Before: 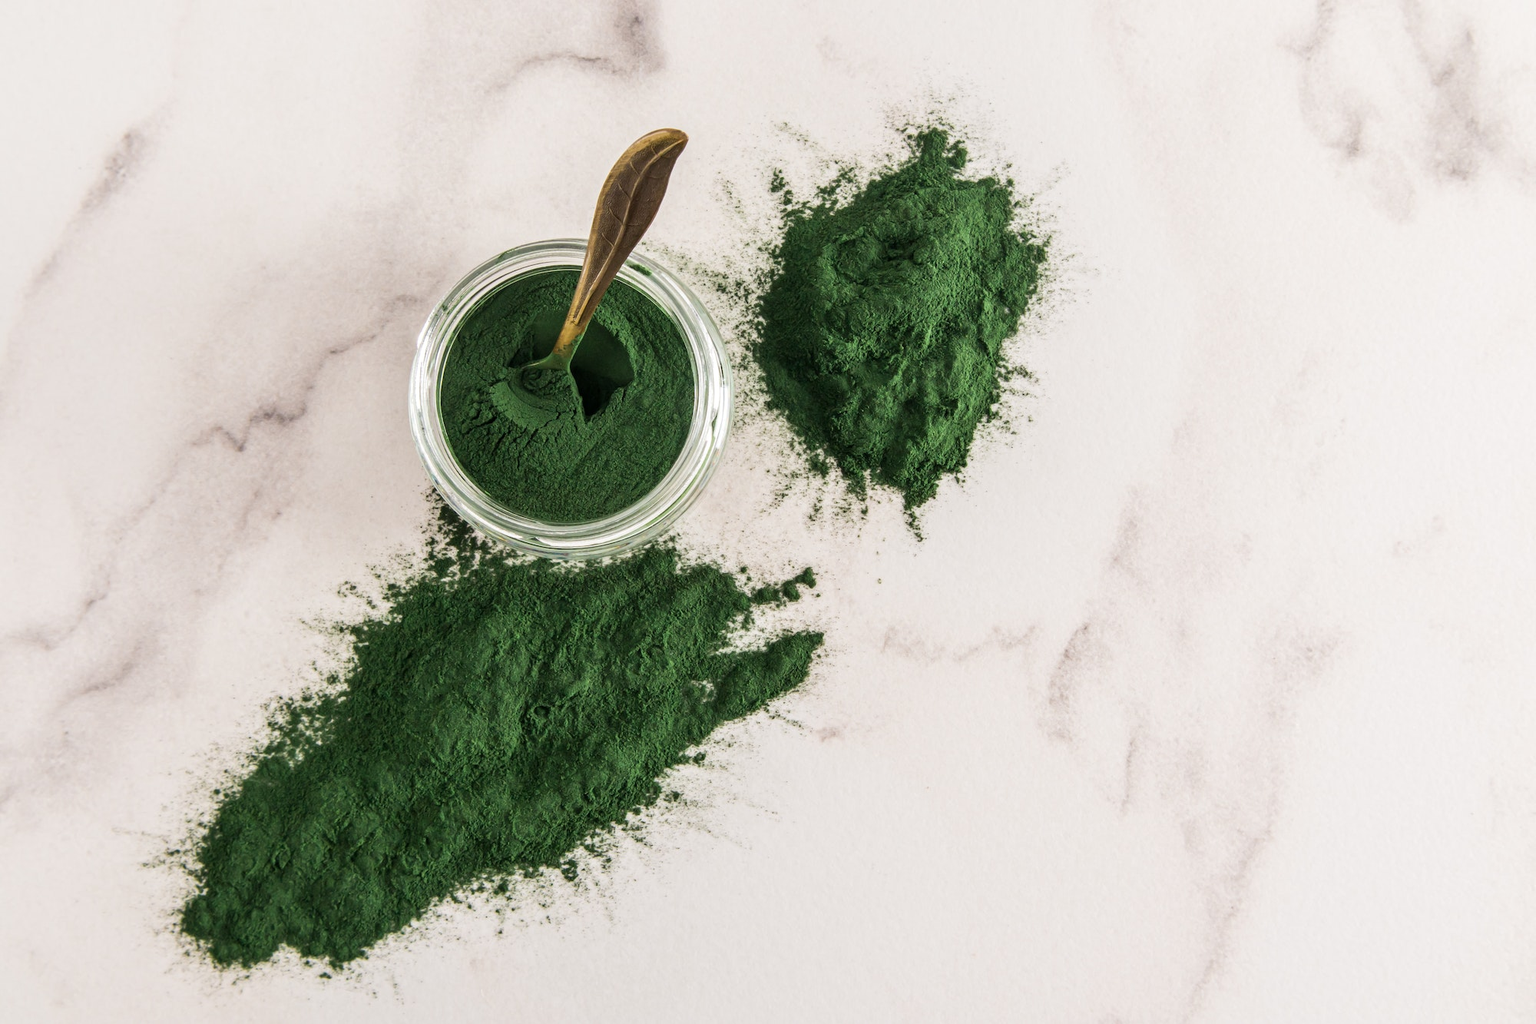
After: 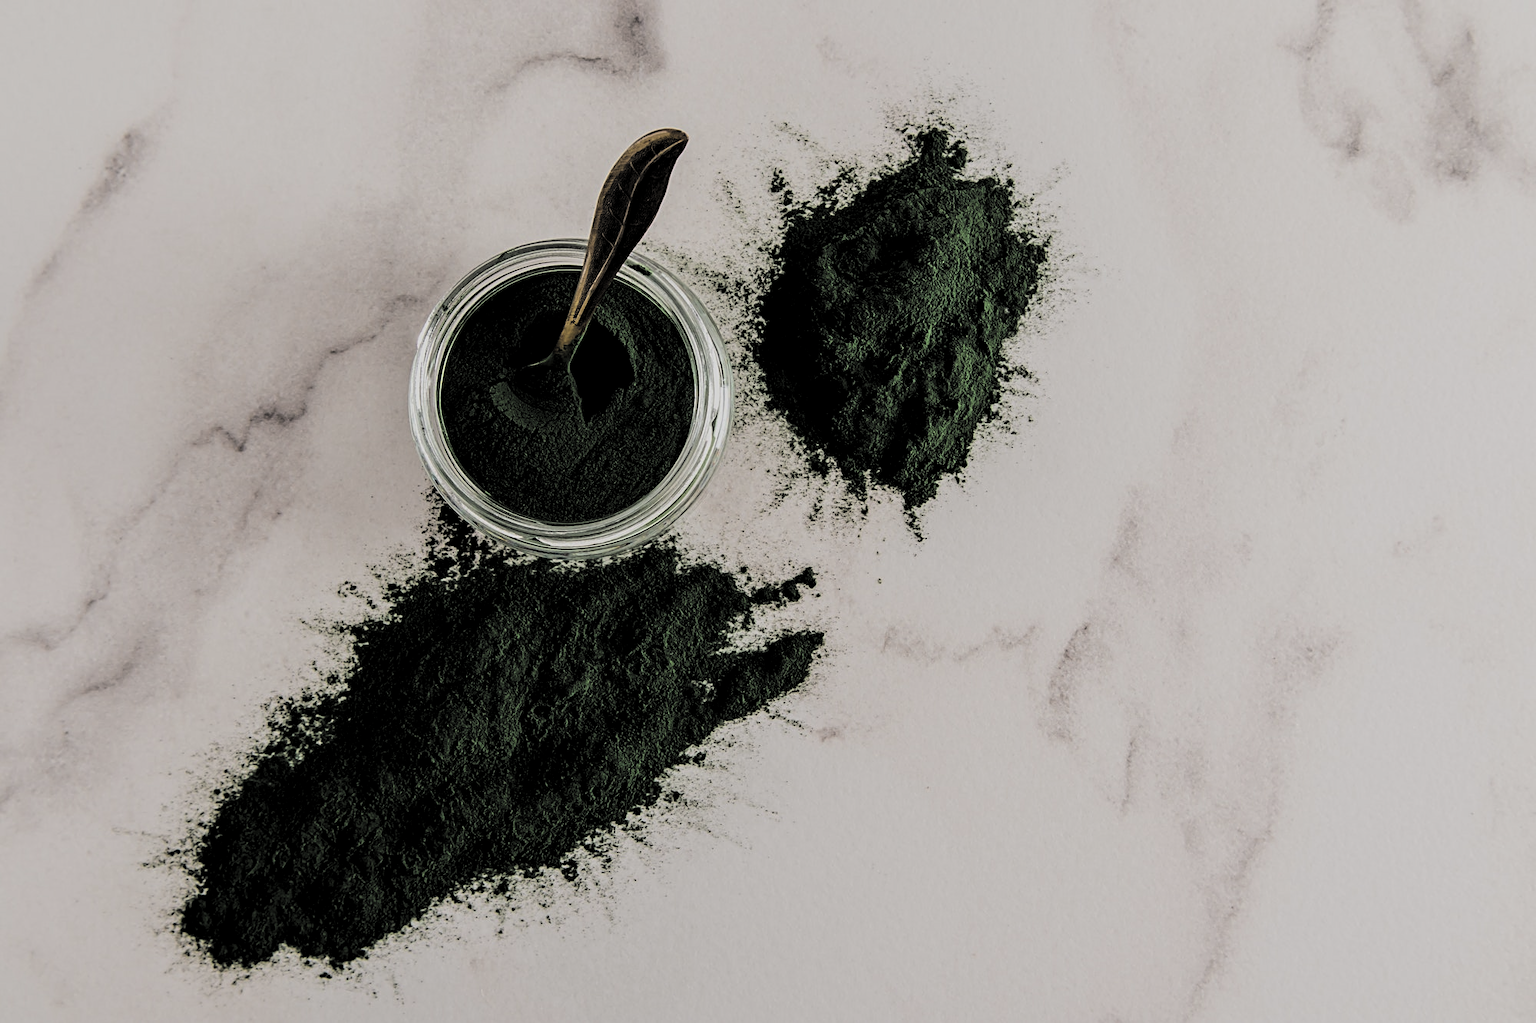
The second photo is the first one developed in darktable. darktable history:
levels: mode automatic, black 8.58%, gray 59.42%, levels [0, 0.445, 1]
global tonemap: drago (0.7, 100)
sharpen: on, module defaults
